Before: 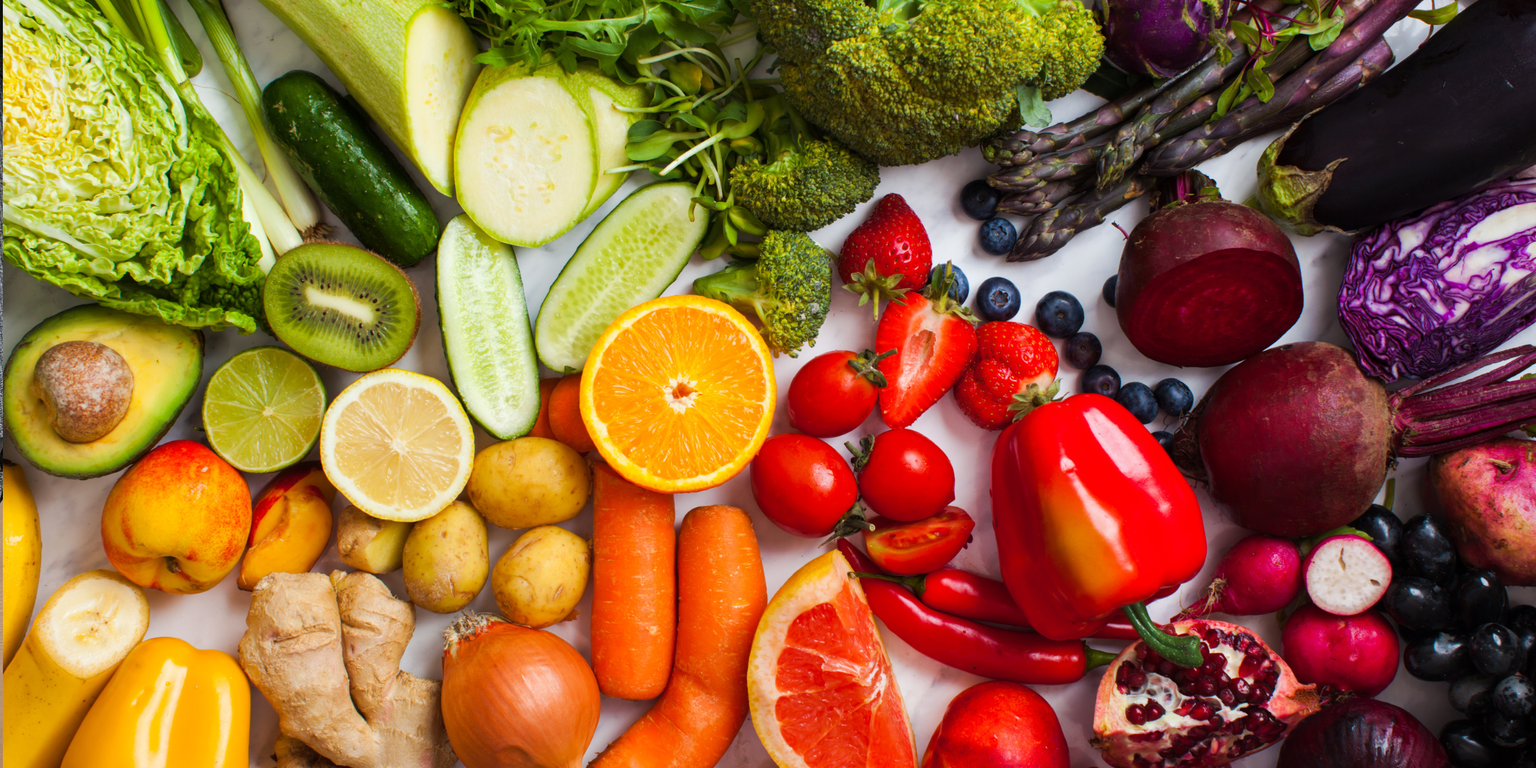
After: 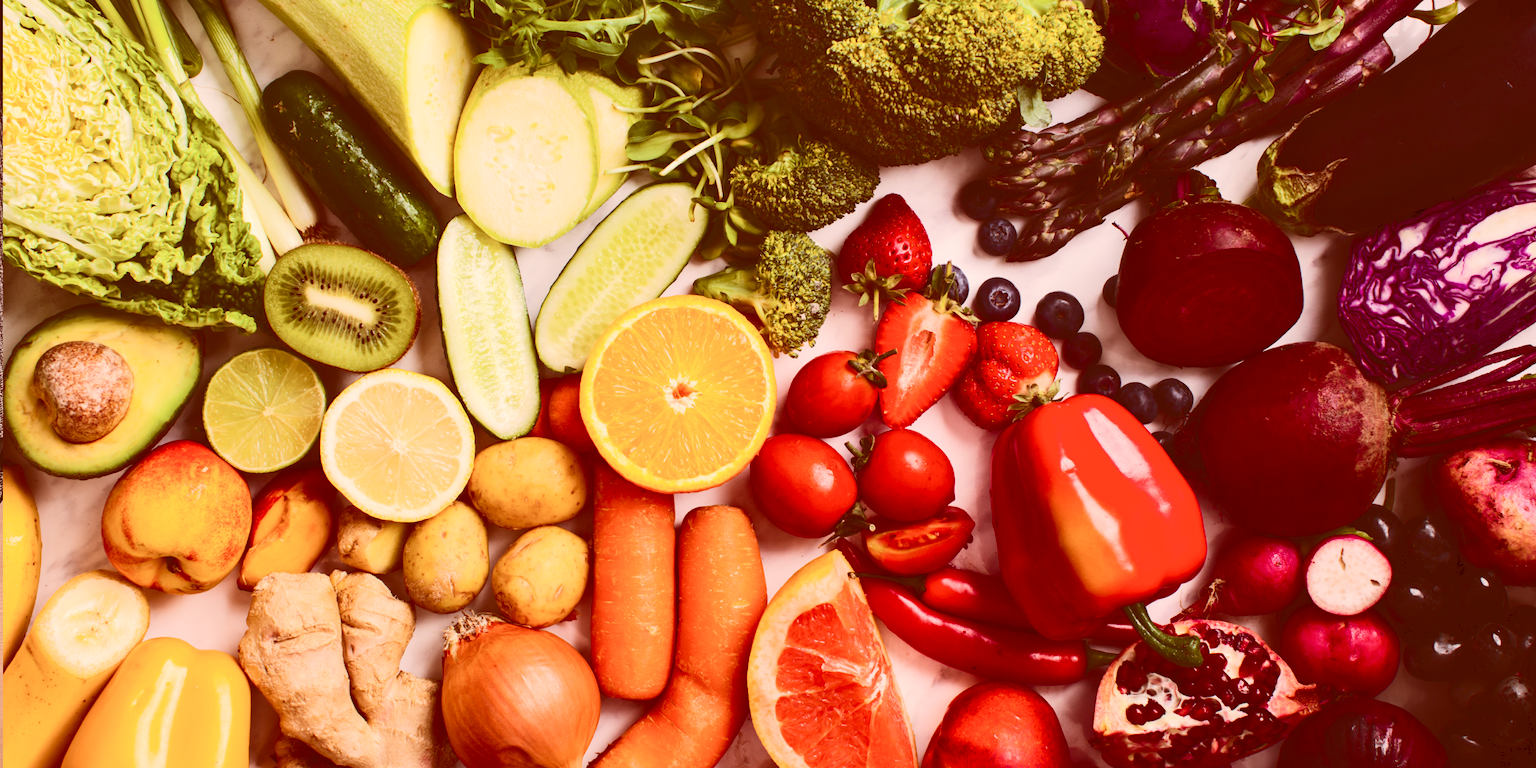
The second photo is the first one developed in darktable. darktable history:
tone curve: curves: ch0 [(0, 0) (0.003, 0.145) (0.011, 0.15) (0.025, 0.15) (0.044, 0.156) (0.069, 0.161) (0.1, 0.169) (0.136, 0.175) (0.177, 0.184) (0.224, 0.196) (0.277, 0.234) (0.335, 0.291) (0.399, 0.391) (0.468, 0.505) (0.543, 0.633) (0.623, 0.742) (0.709, 0.826) (0.801, 0.882) (0.898, 0.93) (1, 1)], color space Lab, independent channels, preserve colors none
color correction: highlights a* 9.4, highlights b* 8.87, shadows a* 39.78, shadows b* 39.55, saturation 0.783
